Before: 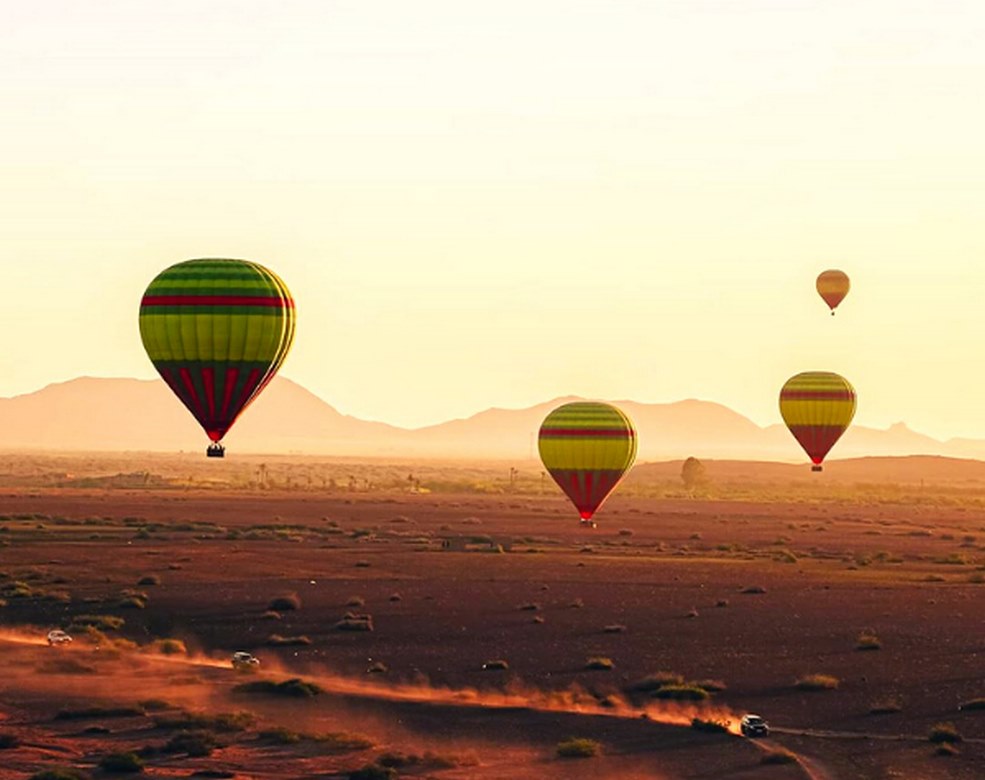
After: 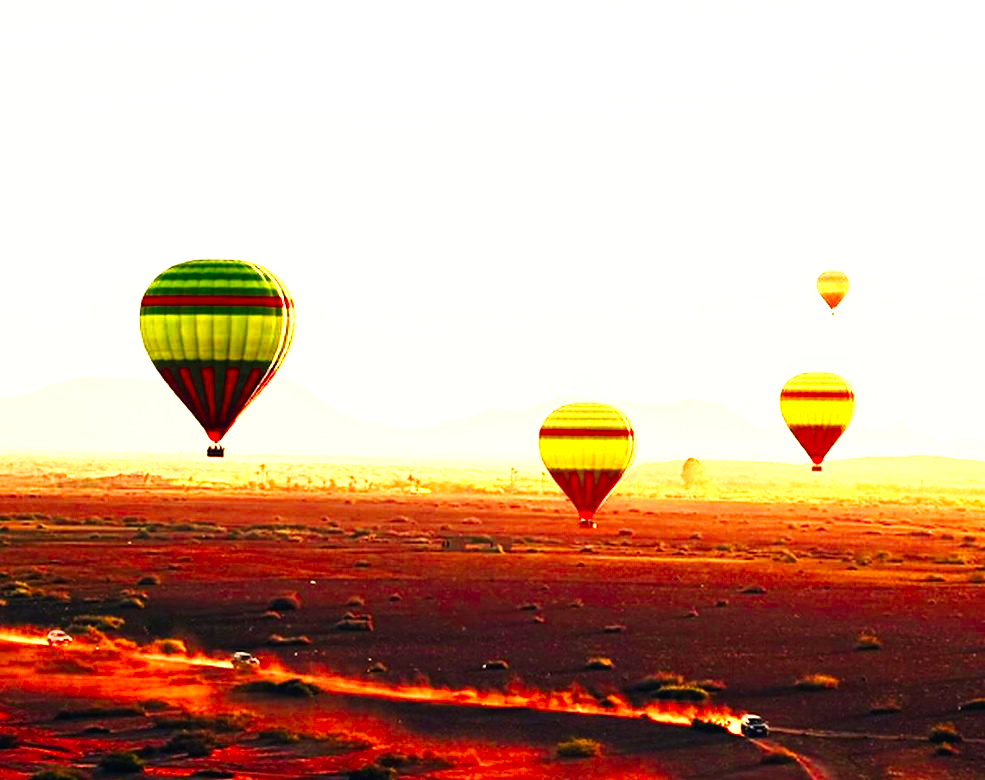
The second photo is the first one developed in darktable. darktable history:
color zones: curves: ch0 [(0.004, 0.305) (0.261, 0.623) (0.389, 0.399) (0.708, 0.571) (0.947, 0.34)]; ch1 [(0.025, 0.645) (0.229, 0.584) (0.326, 0.551) (0.484, 0.262) (0.757, 0.643)]
base curve: curves: ch0 [(0, 0) (0.007, 0.004) (0.027, 0.03) (0.046, 0.07) (0.207, 0.54) (0.442, 0.872) (0.673, 0.972) (1, 1)], preserve colors none
